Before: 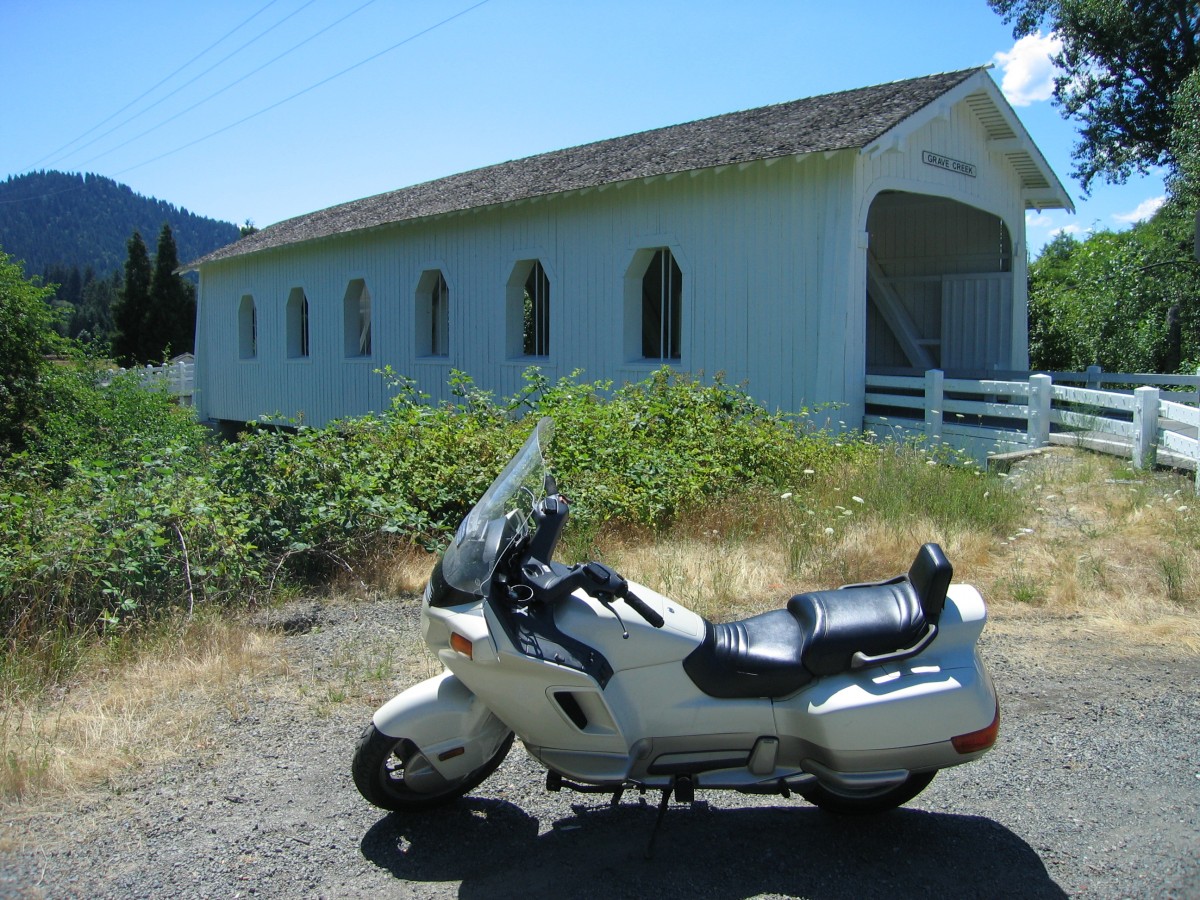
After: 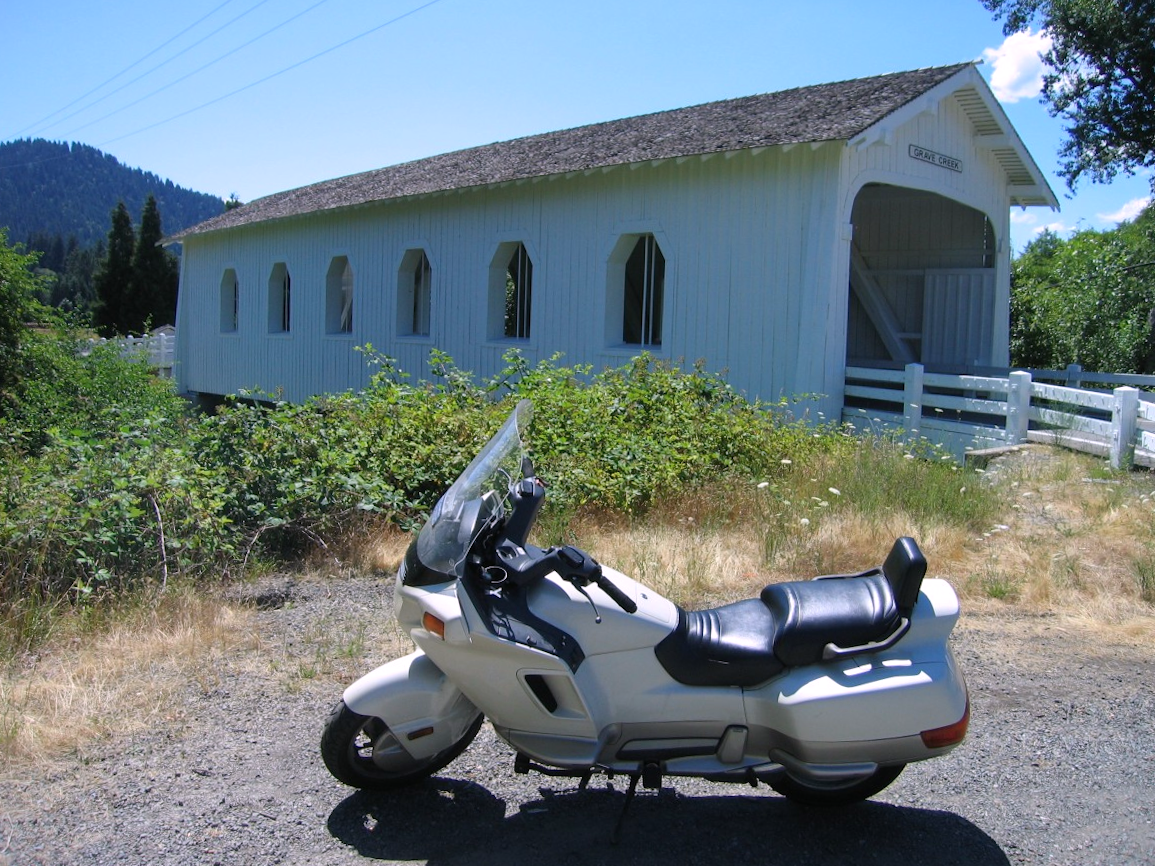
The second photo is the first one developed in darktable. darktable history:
white balance: red 1.05, blue 1.072
crop and rotate: angle -1.69°
